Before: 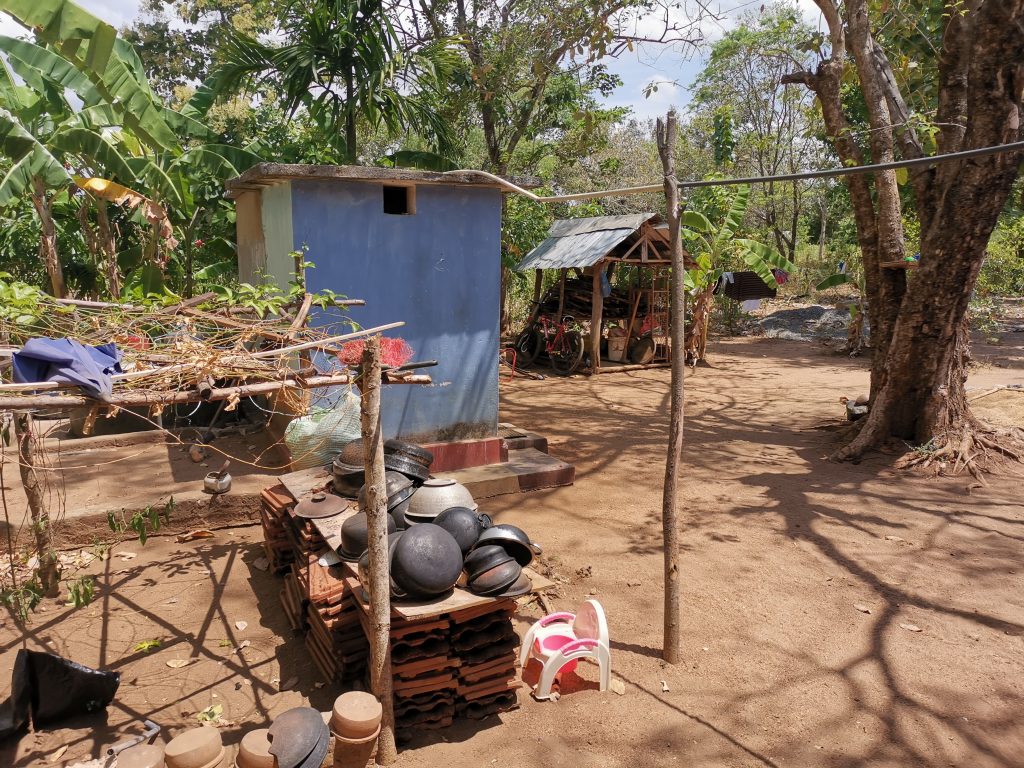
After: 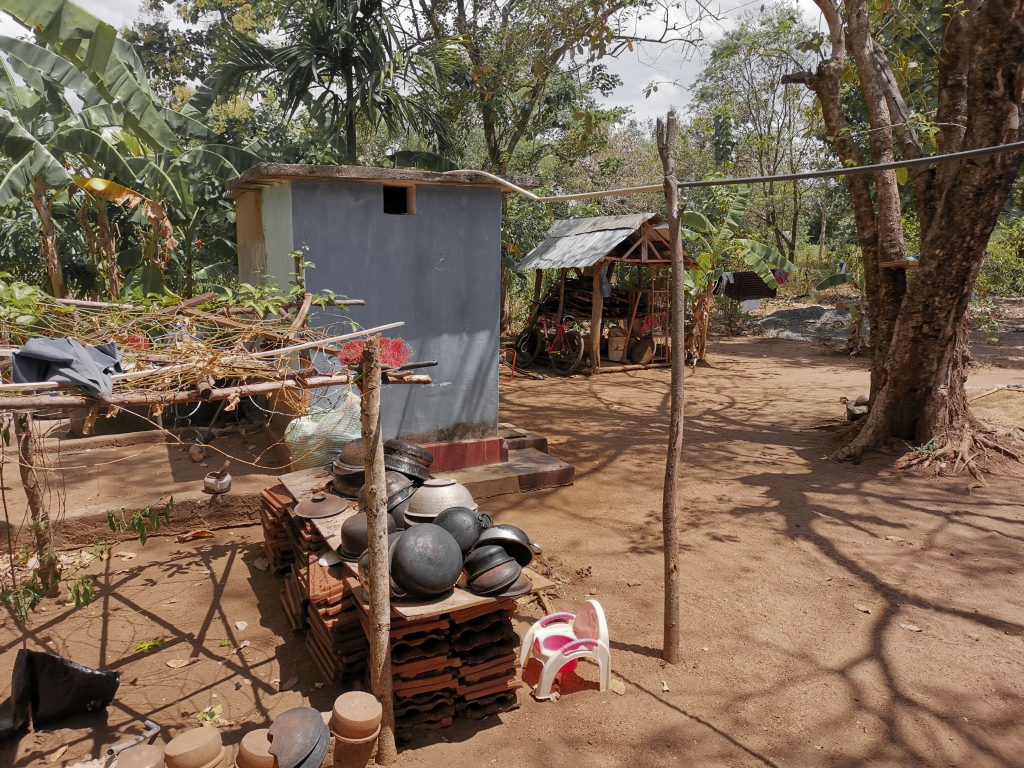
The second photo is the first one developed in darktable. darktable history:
contrast brightness saturation: saturation -0.04
color zones: curves: ch0 [(0.004, 0.388) (0.125, 0.392) (0.25, 0.404) (0.375, 0.5) (0.5, 0.5) (0.625, 0.5) (0.75, 0.5) (0.875, 0.5)]; ch1 [(0, 0.5) (0.125, 0.5) (0.25, 0.5) (0.375, 0.124) (0.524, 0.124) (0.645, 0.128) (0.789, 0.132) (0.914, 0.096) (0.998, 0.068)]
